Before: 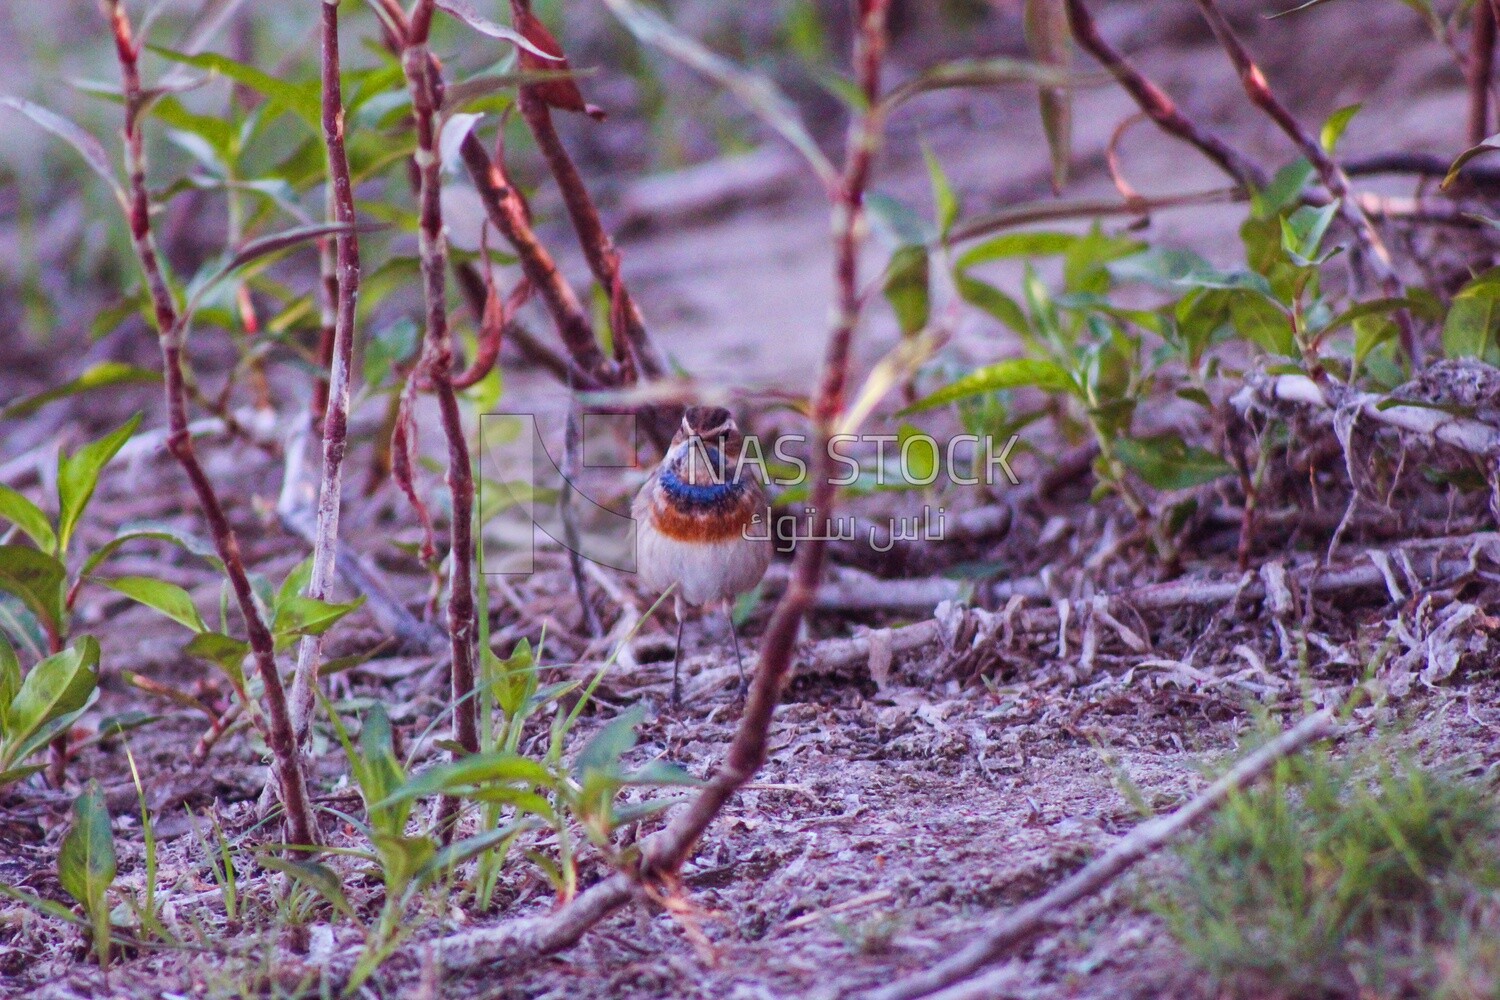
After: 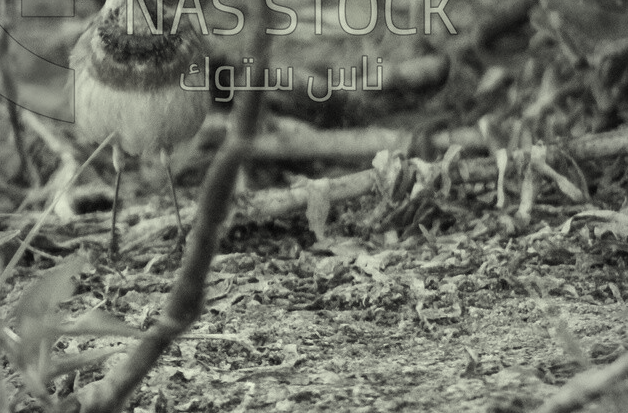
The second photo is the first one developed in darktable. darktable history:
color correction: highlights a* -5.63, highlights b* 11.16
contrast brightness saturation: saturation -0.981
vignetting: fall-off radius 61.01%, unbound false
crop: left 37.51%, top 45.071%, right 20.571%, bottom 13.591%
